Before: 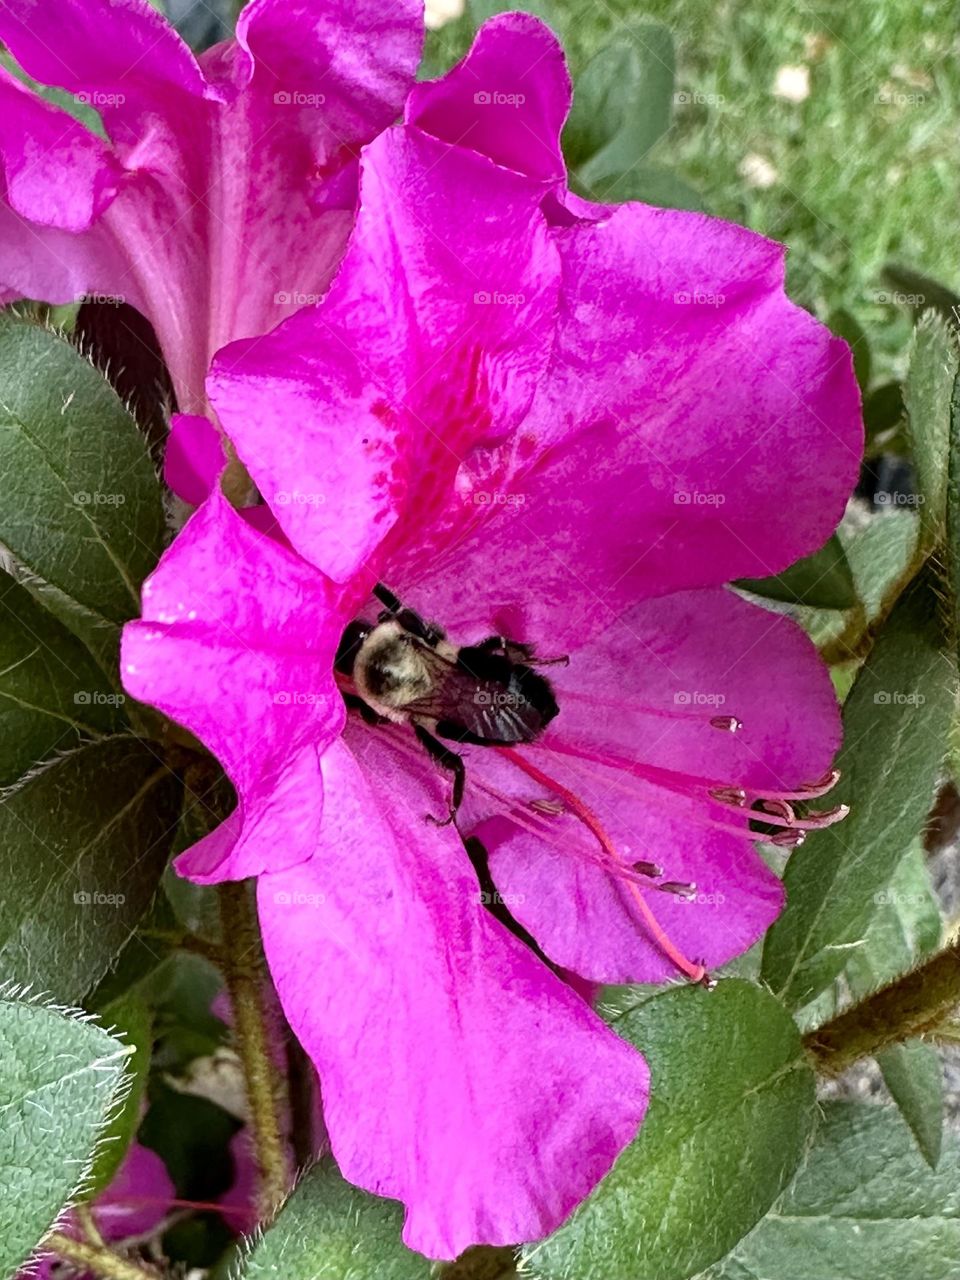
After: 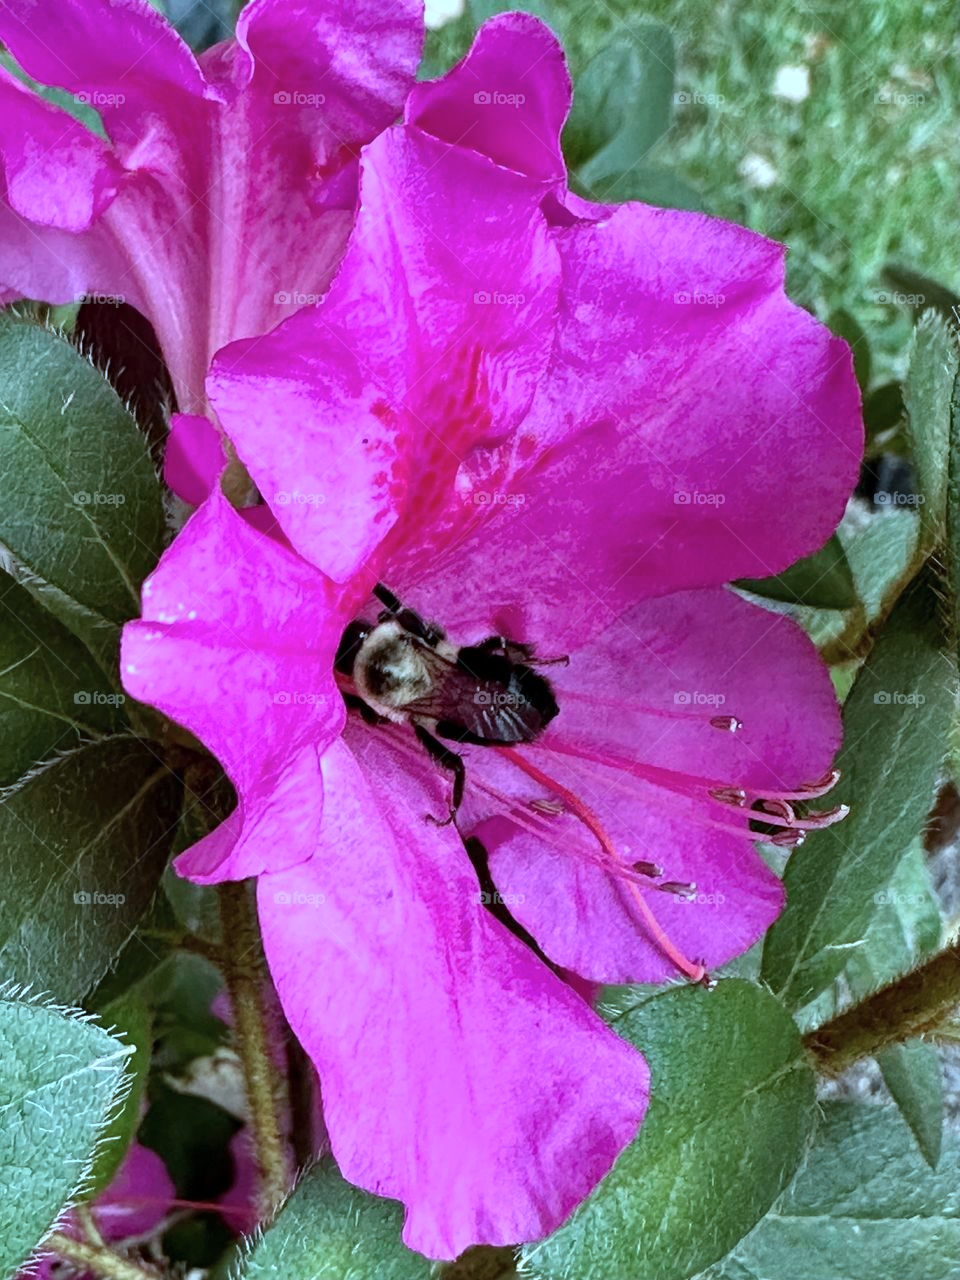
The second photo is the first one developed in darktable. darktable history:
shadows and highlights: shadows 30.67, highlights -62.55, soften with gaussian
color correction: highlights a* -8.83, highlights b* -22.89
